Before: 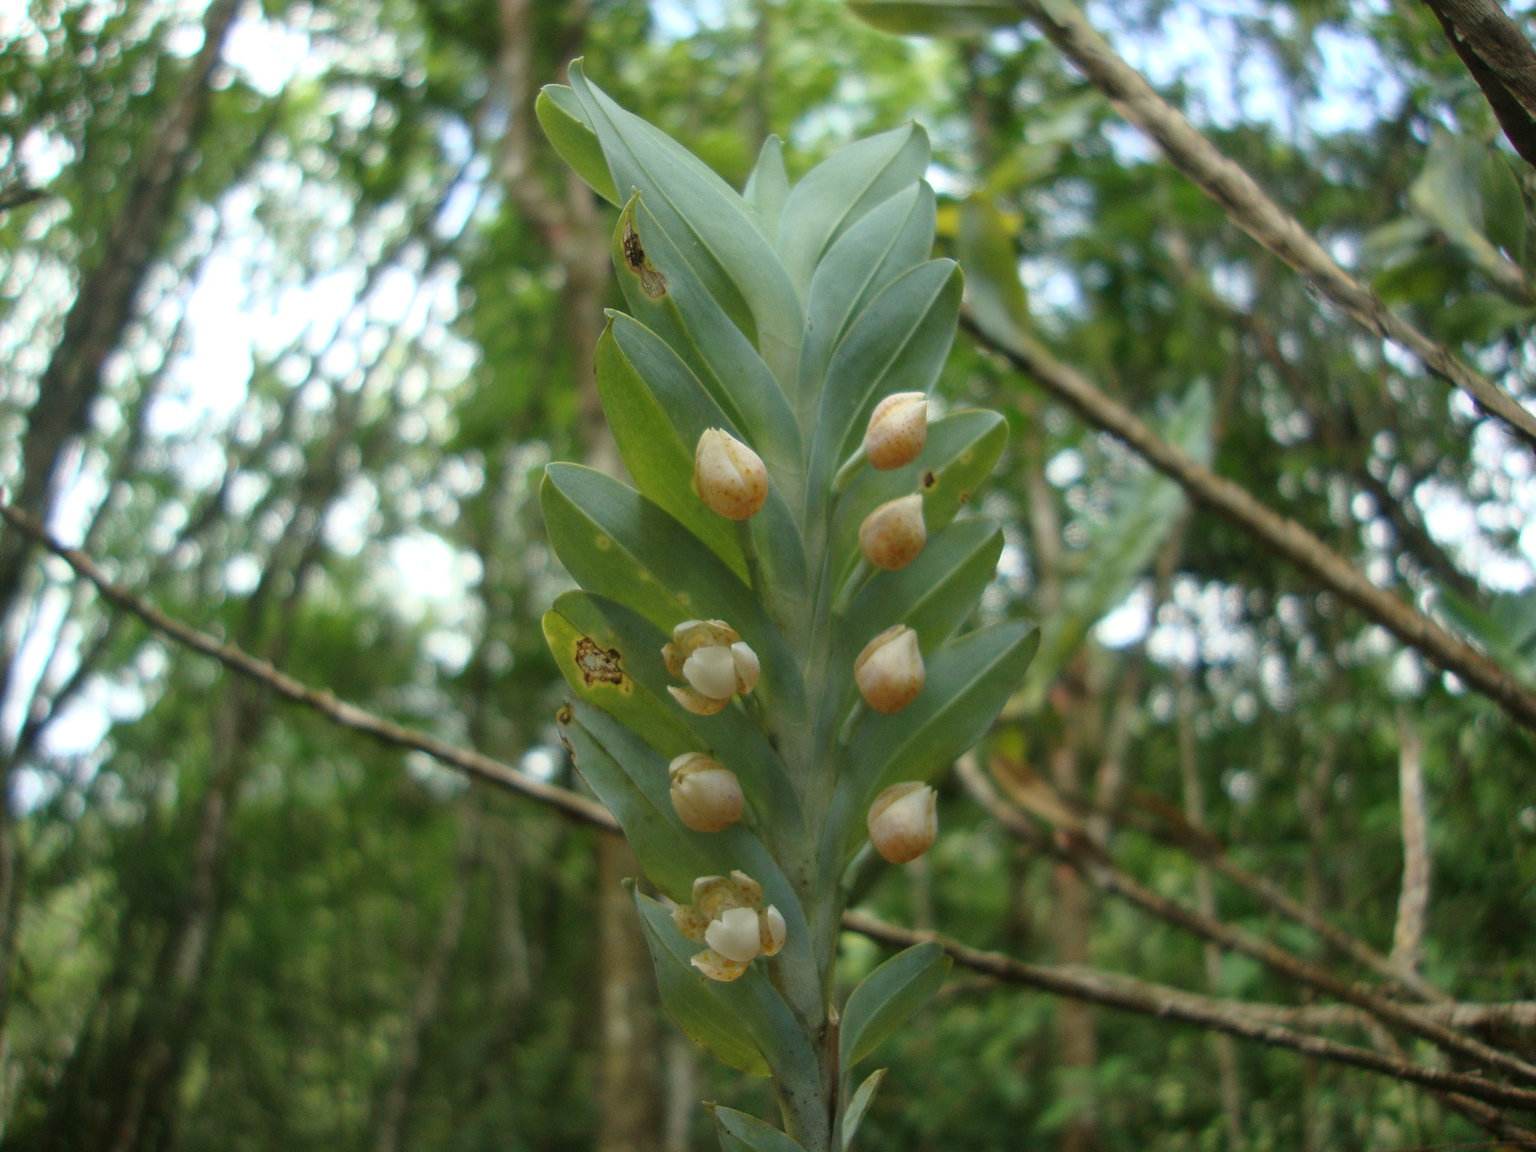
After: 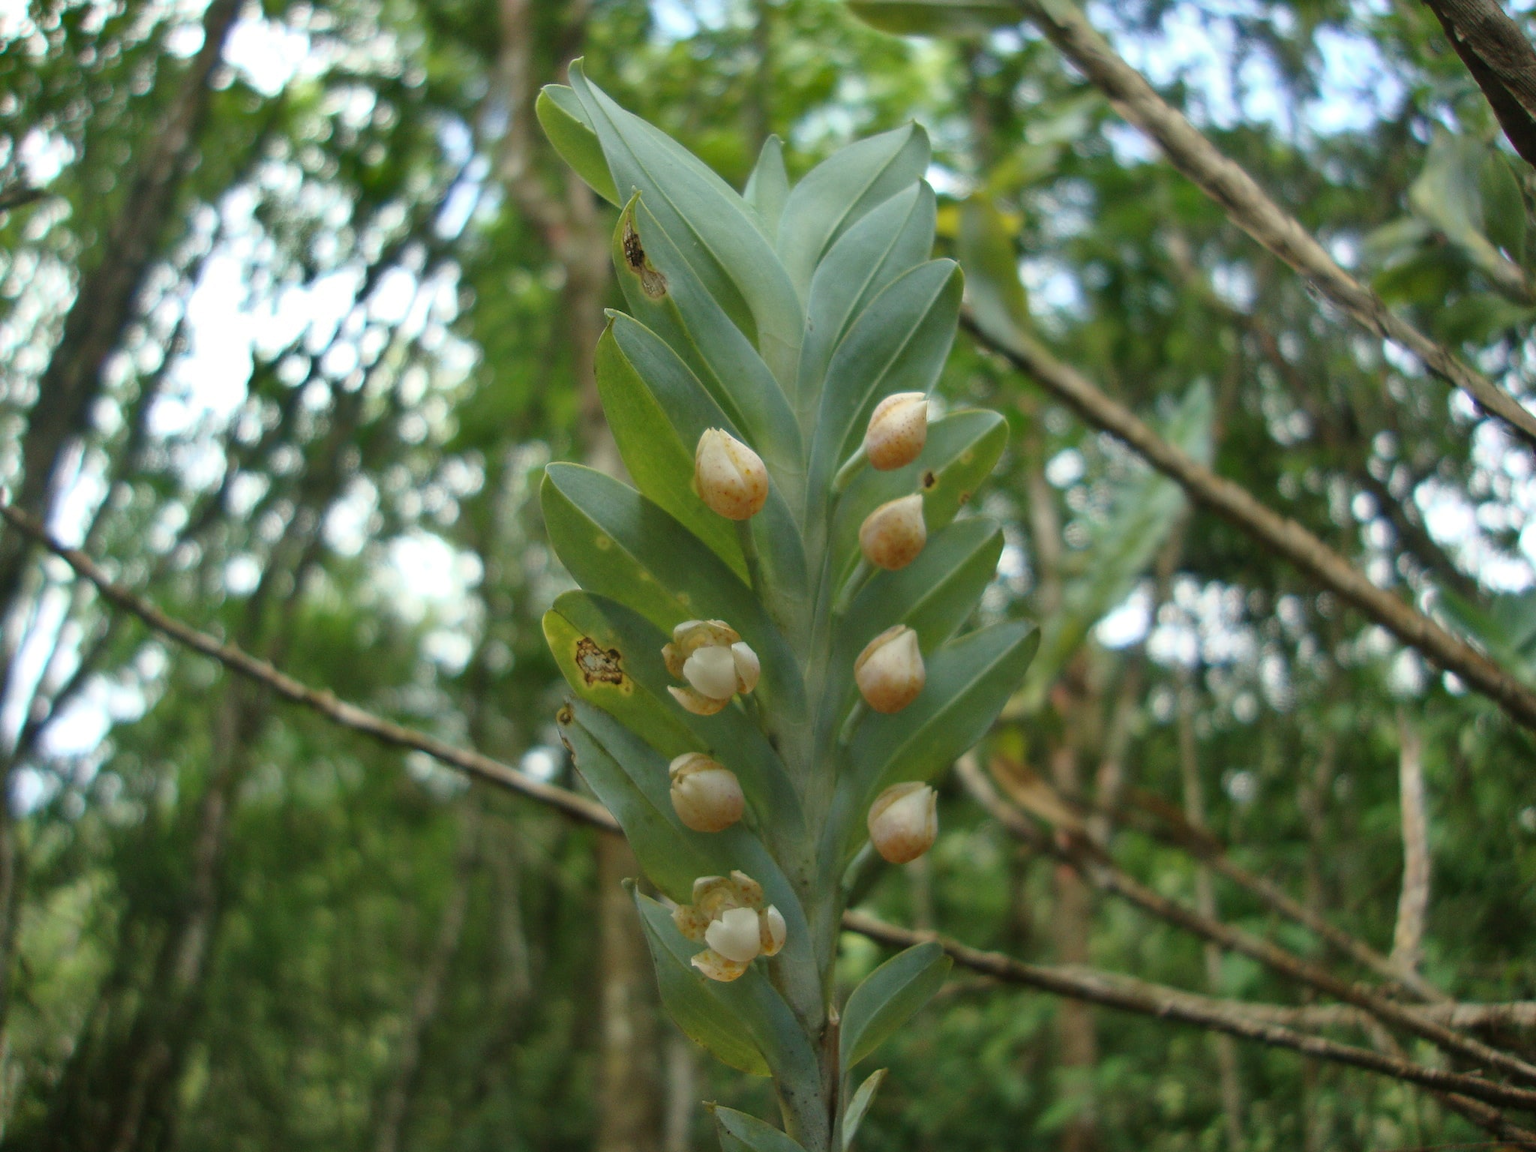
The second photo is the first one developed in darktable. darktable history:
shadows and highlights: shadows 20.78, highlights -81.21, soften with gaussian
